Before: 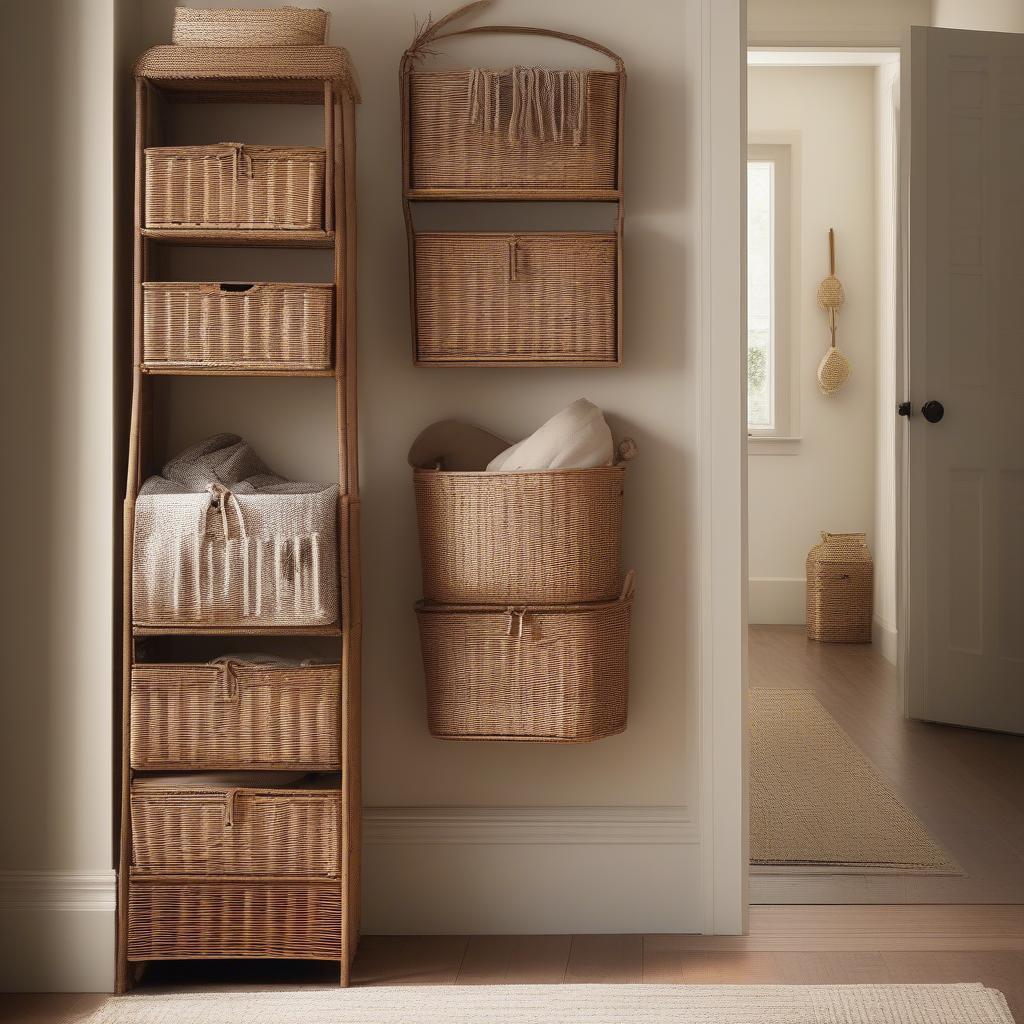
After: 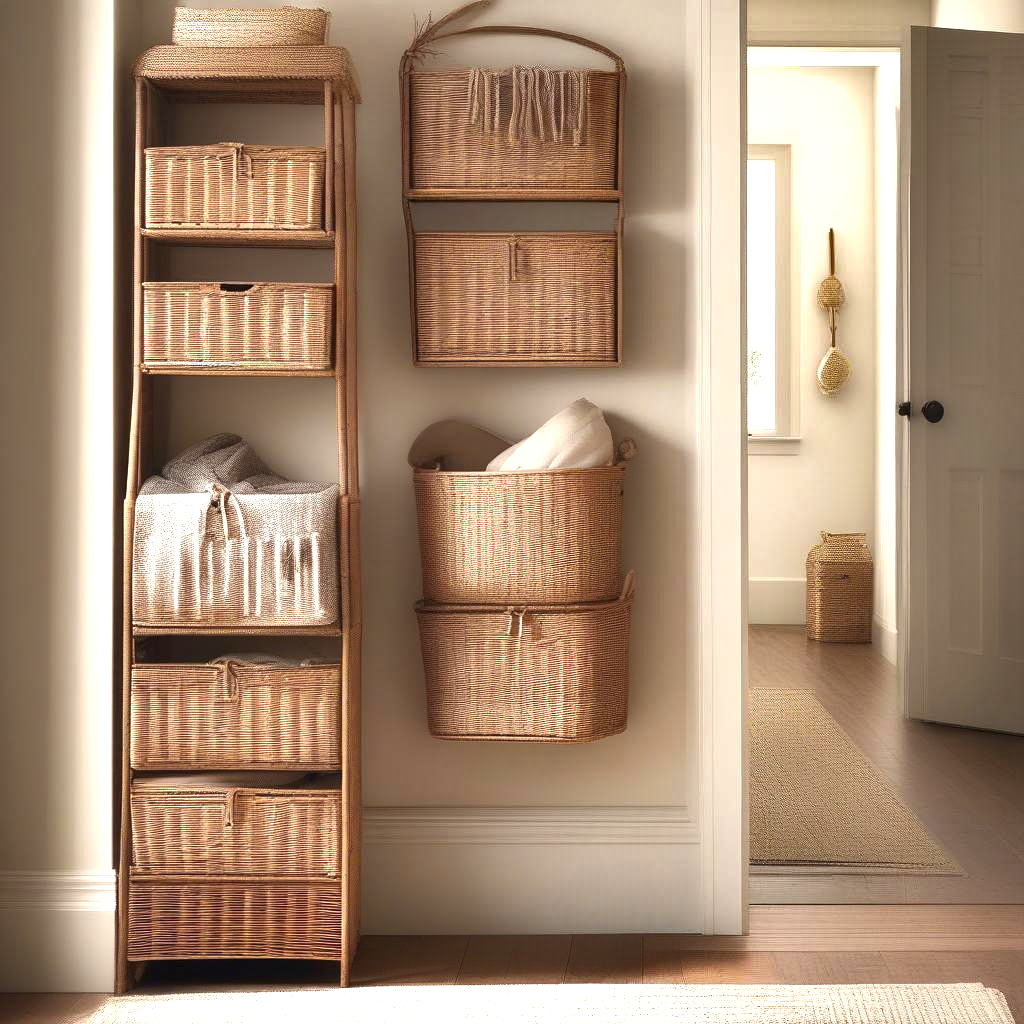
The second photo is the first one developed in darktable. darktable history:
exposure: black level correction 0, exposure 0.954 EV, compensate exposure bias true, compensate highlight preservation false
local contrast: highlights 106%, shadows 97%, detail 120%, midtone range 0.2
tone equalizer: on, module defaults
shadows and highlights: shadows 58.95, highlights -60.35, soften with gaussian
